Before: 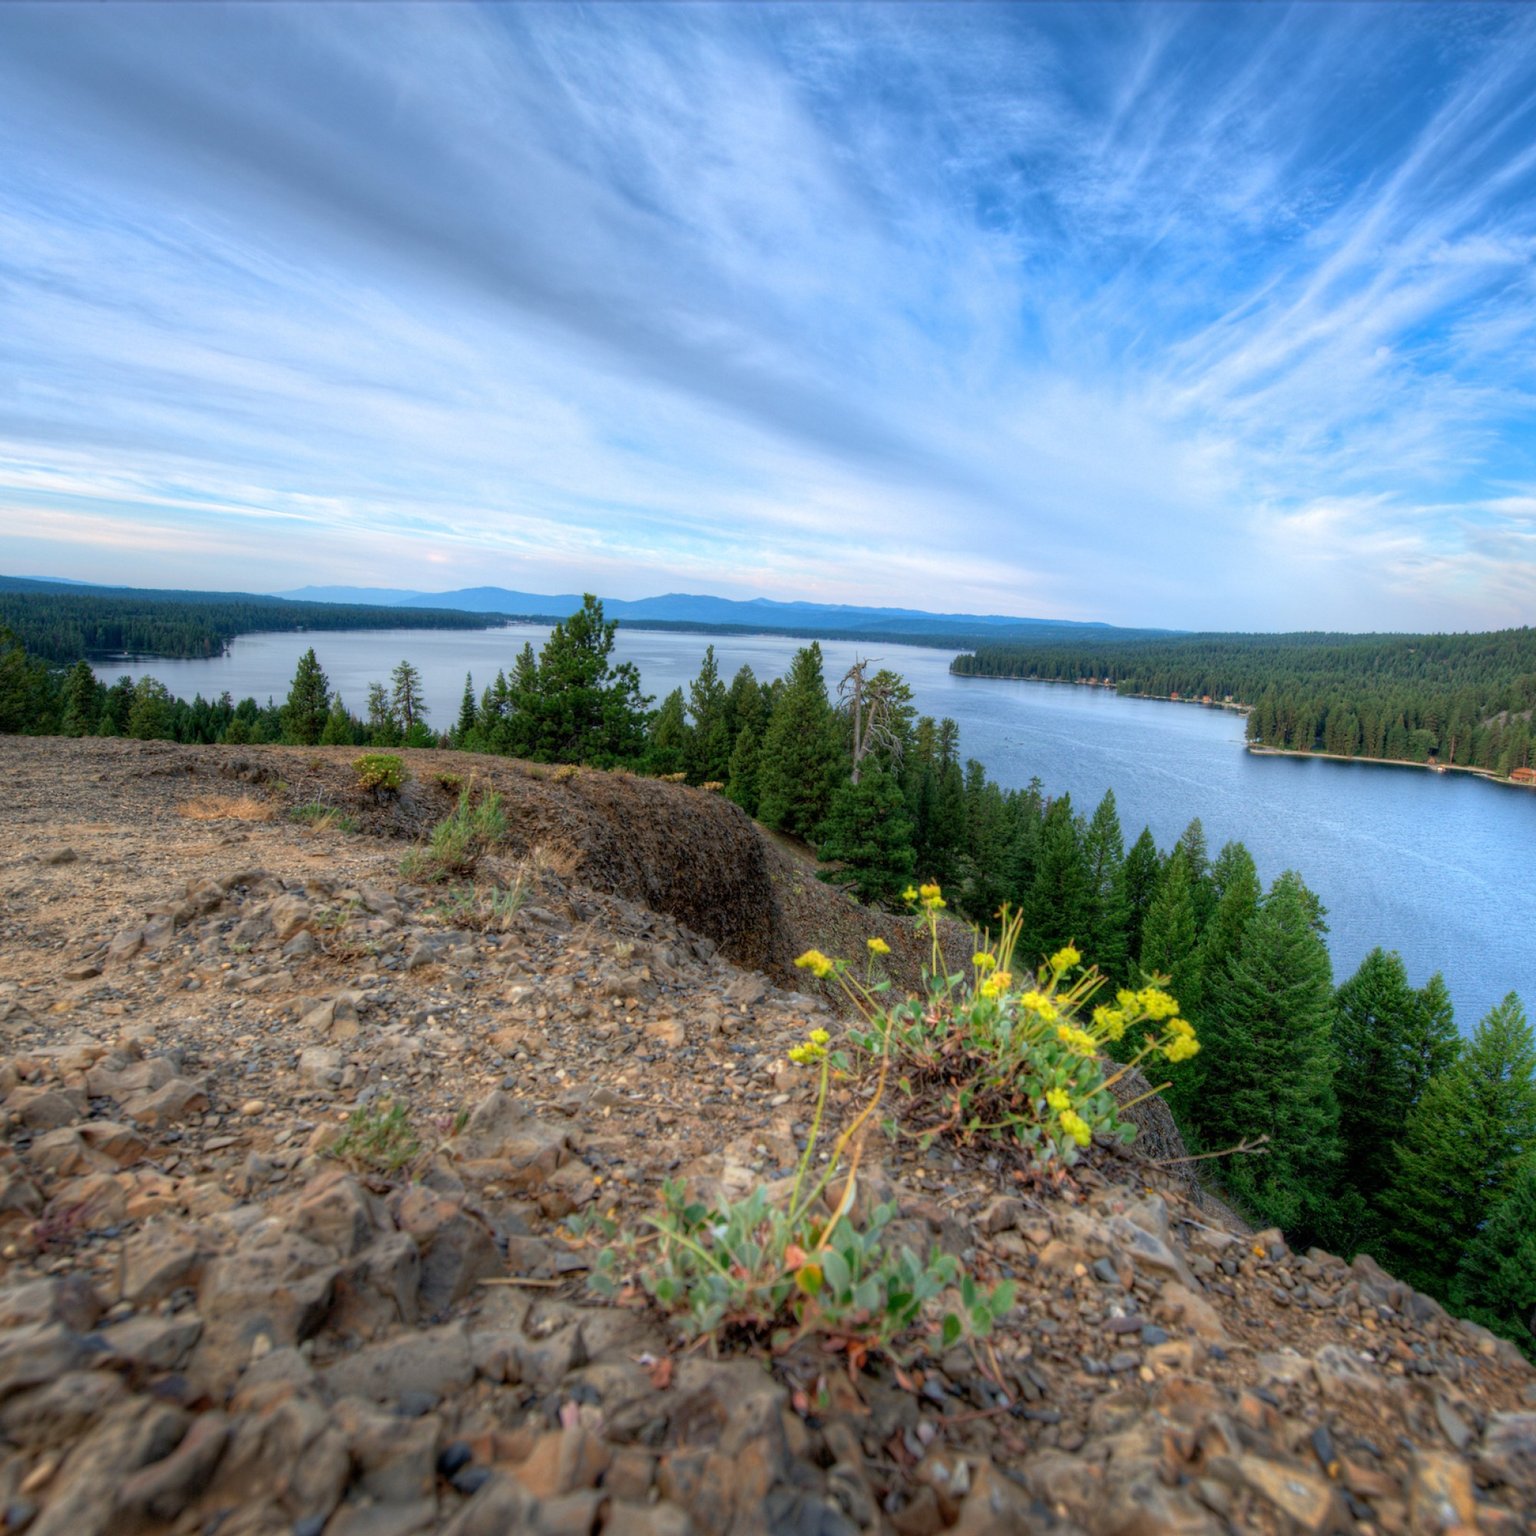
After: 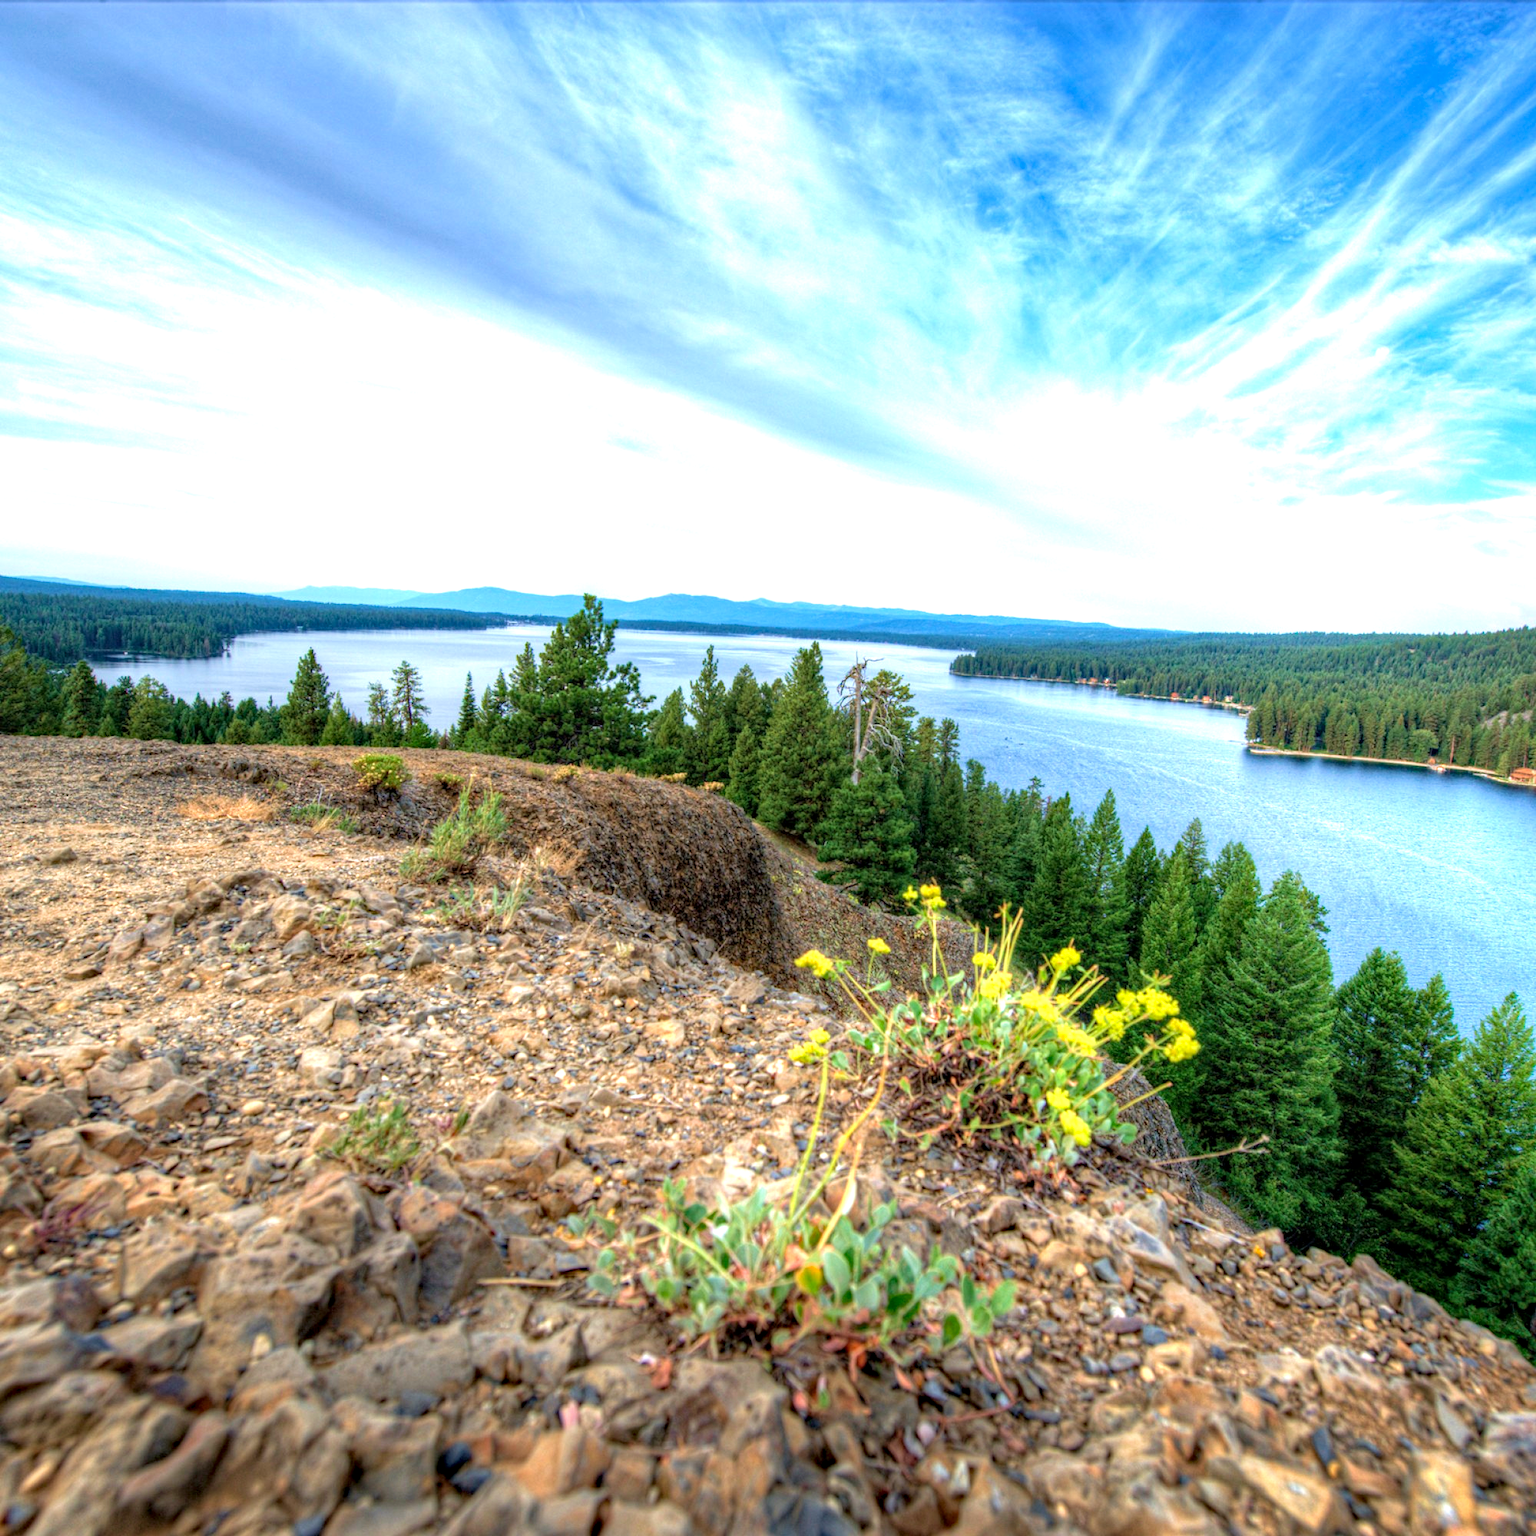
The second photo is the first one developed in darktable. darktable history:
exposure: exposure 1 EV, compensate highlight preservation false
local contrast: on, module defaults
haze removal: compatibility mode true, adaptive false
velvia: on, module defaults
